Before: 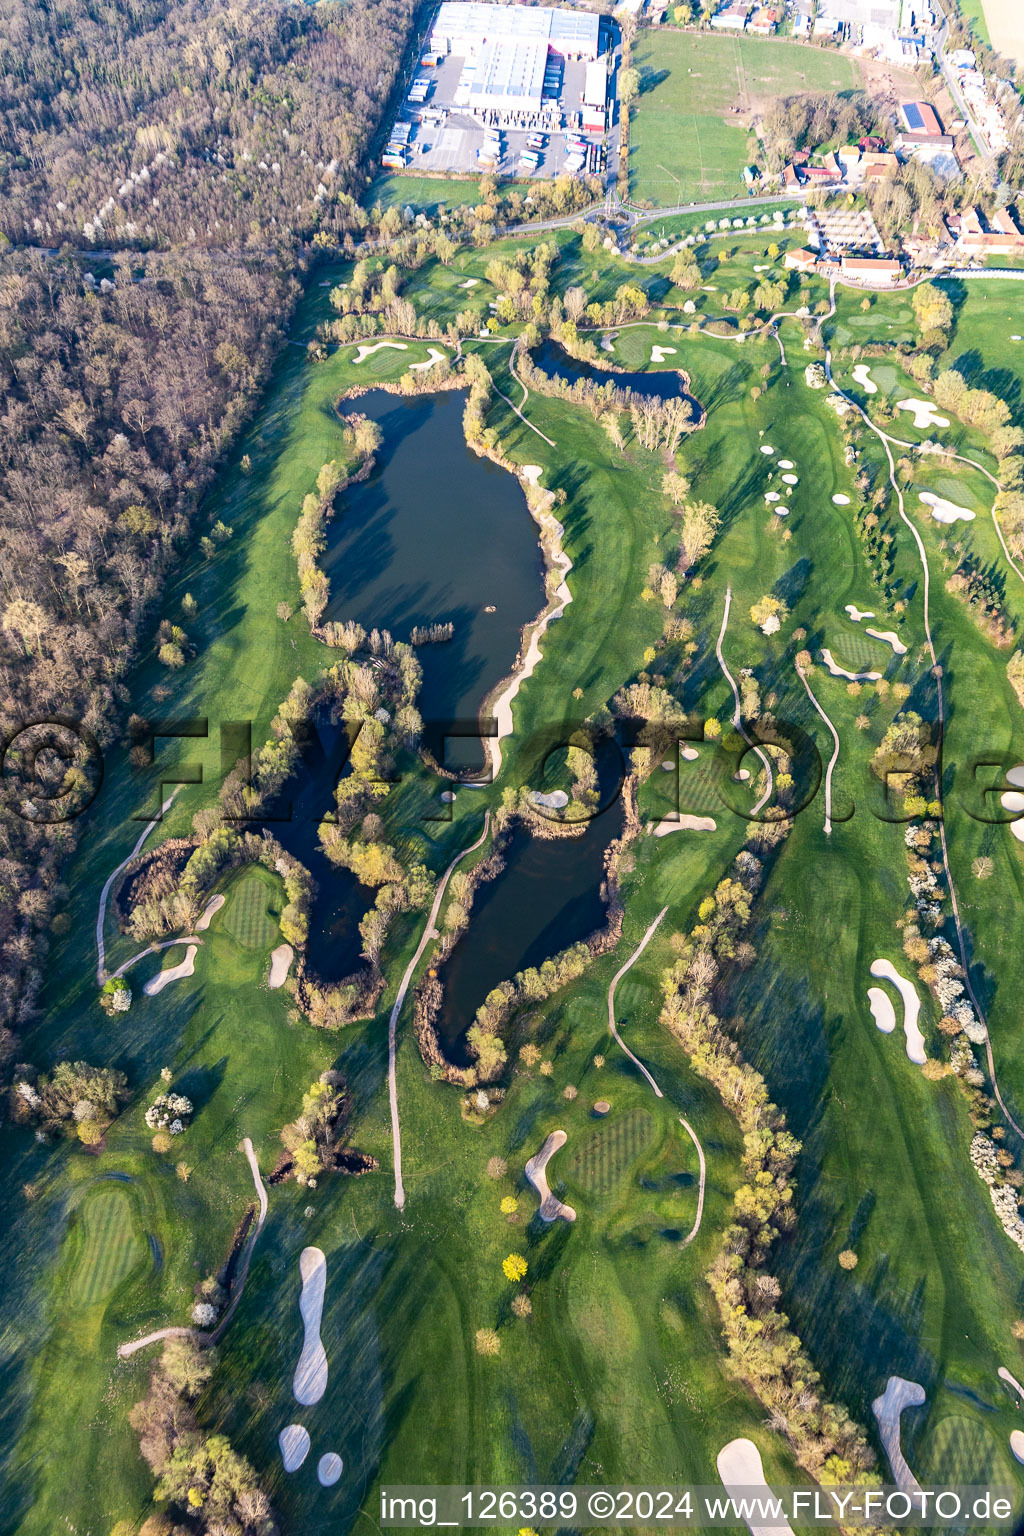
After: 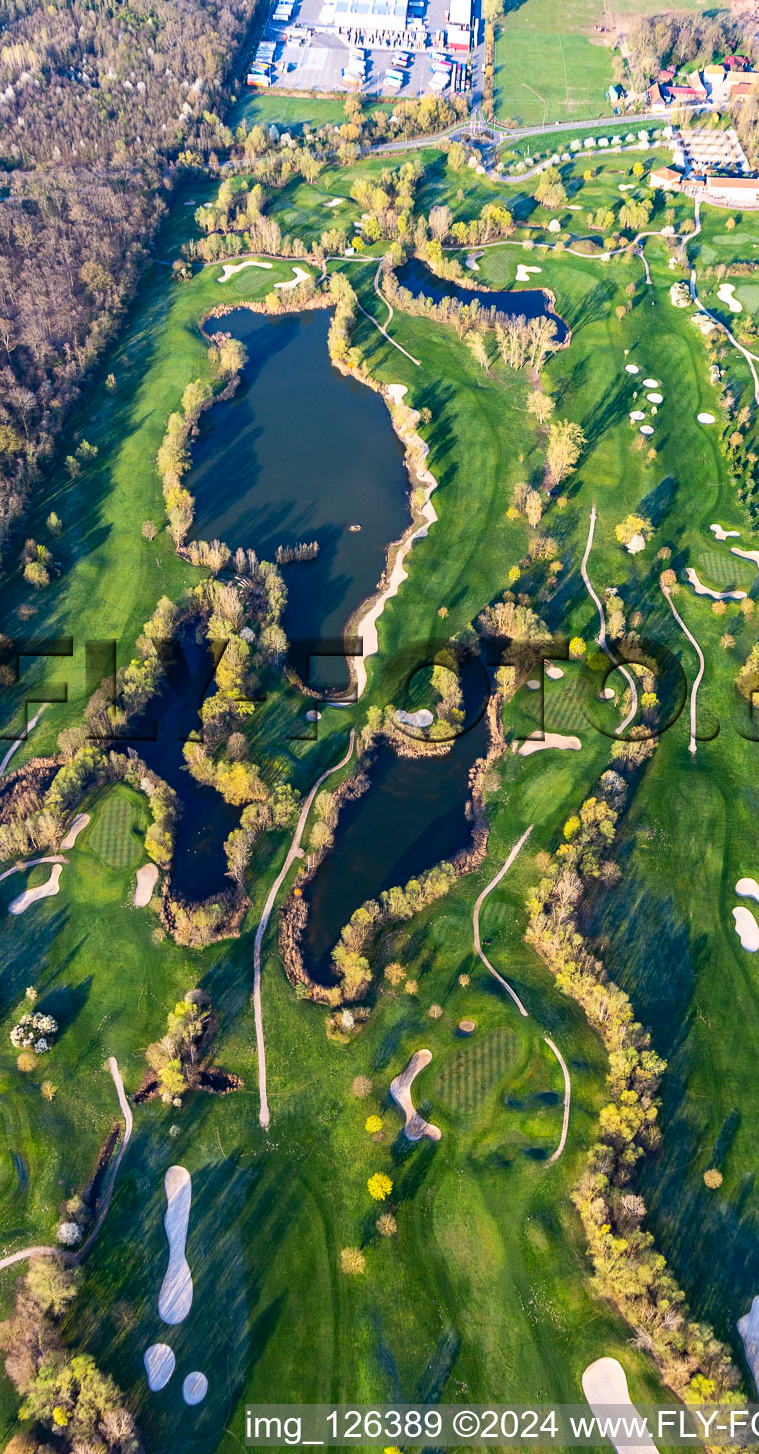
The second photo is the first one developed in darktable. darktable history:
crop and rotate: left 13.201%, top 5.318%, right 12.595%
contrast brightness saturation: contrast 0.093, saturation 0.277
